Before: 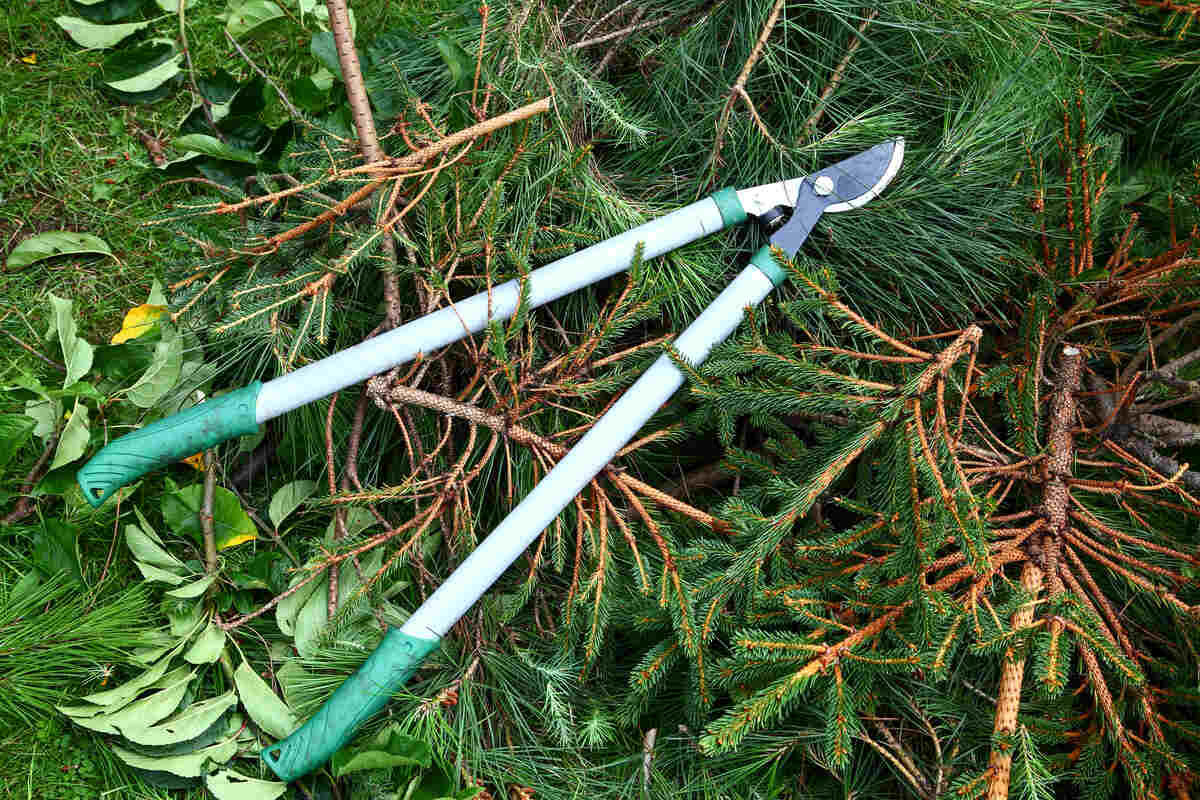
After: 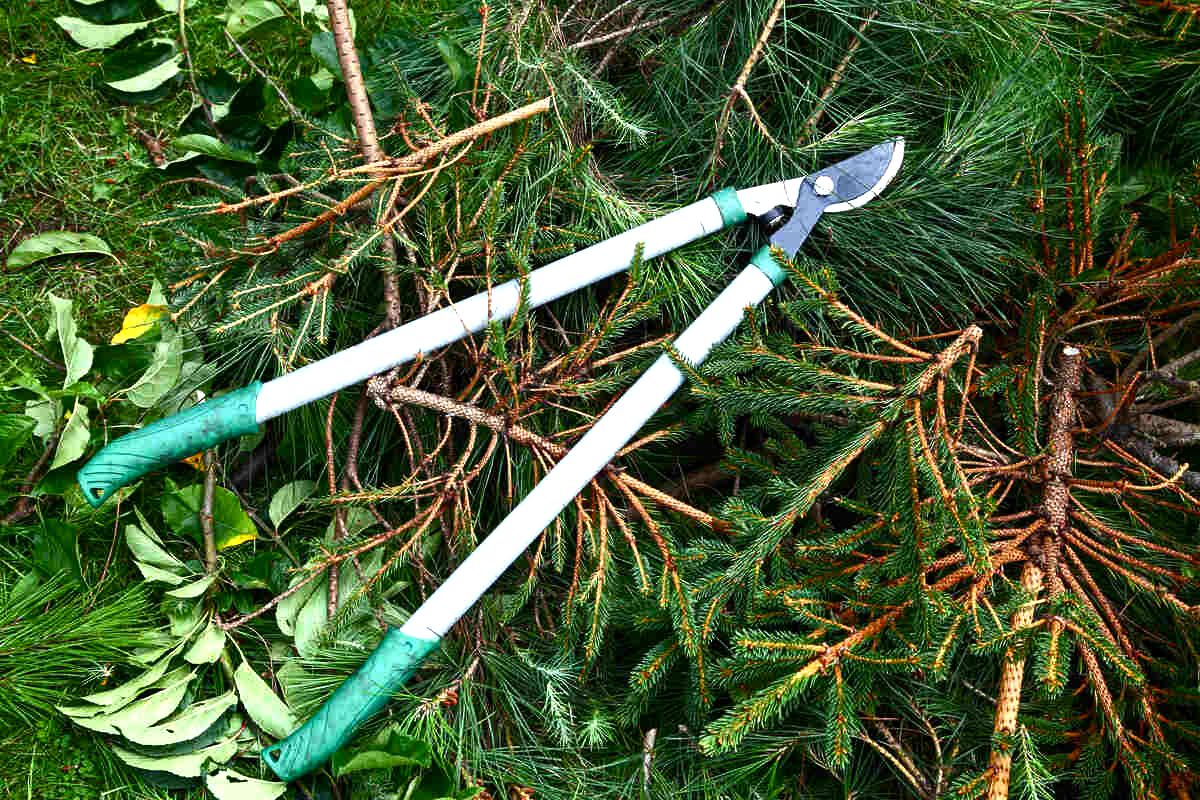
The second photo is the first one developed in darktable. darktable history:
color balance rgb: perceptual saturation grading › global saturation 15.564%, perceptual saturation grading › highlights -19.381%, perceptual saturation grading › shadows 20.286%, perceptual brilliance grading › global brilliance 14.484%, perceptual brilliance grading › shadows -35.389%
